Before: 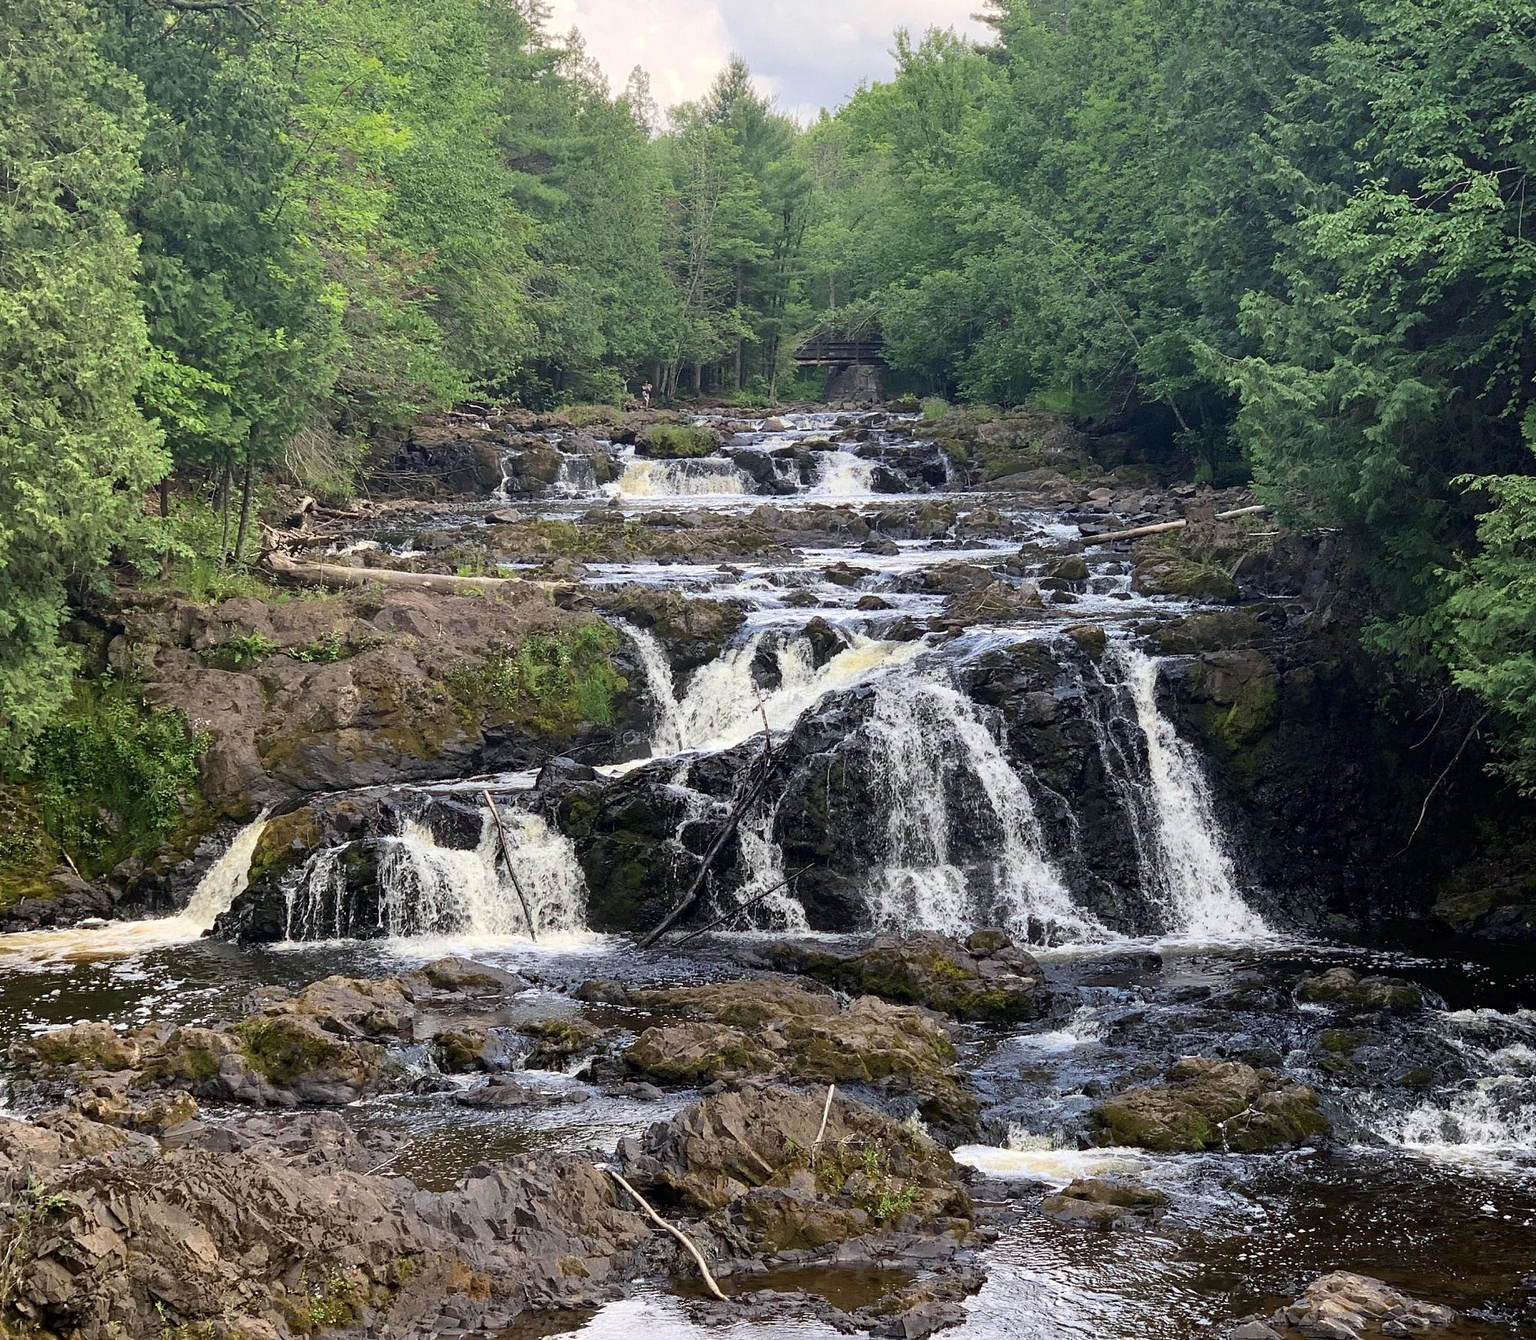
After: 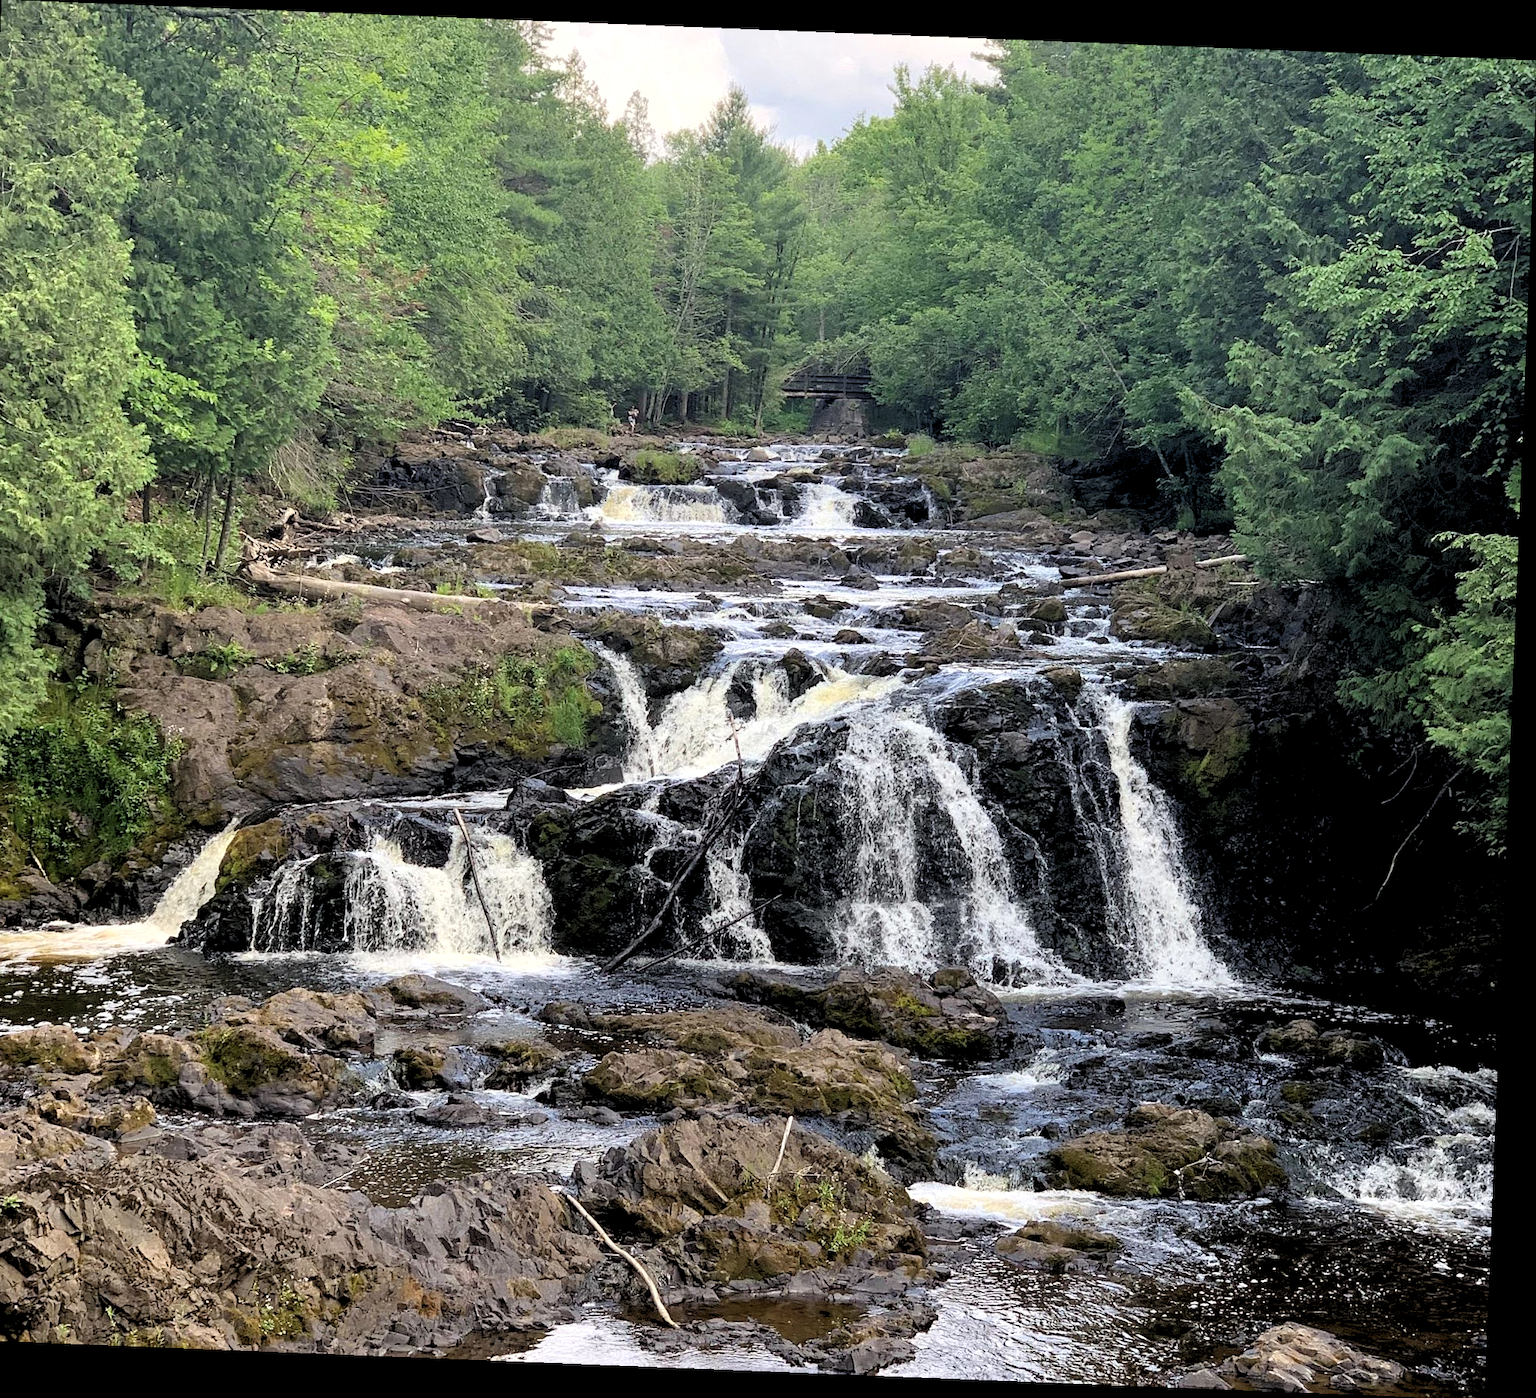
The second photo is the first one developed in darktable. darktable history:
rgb levels: levels [[0.013, 0.434, 0.89], [0, 0.5, 1], [0, 0.5, 1]]
rotate and perspective: rotation 2.27°, automatic cropping off
crop and rotate: left 3.238%
